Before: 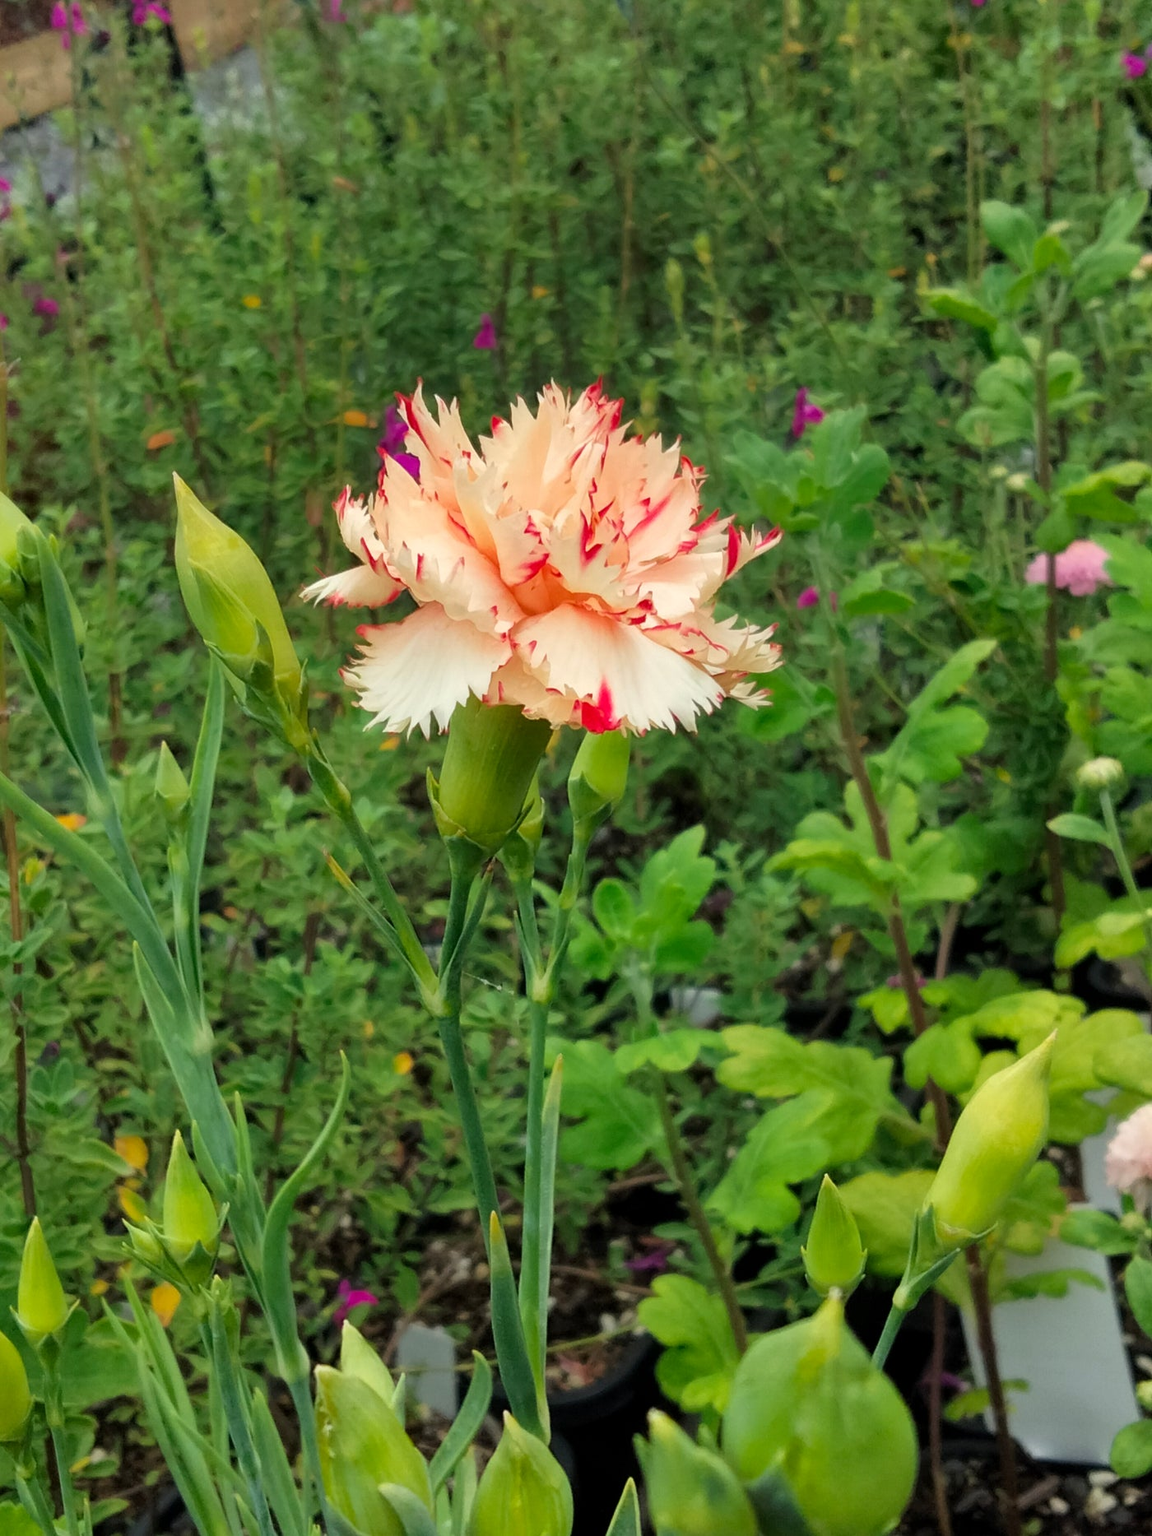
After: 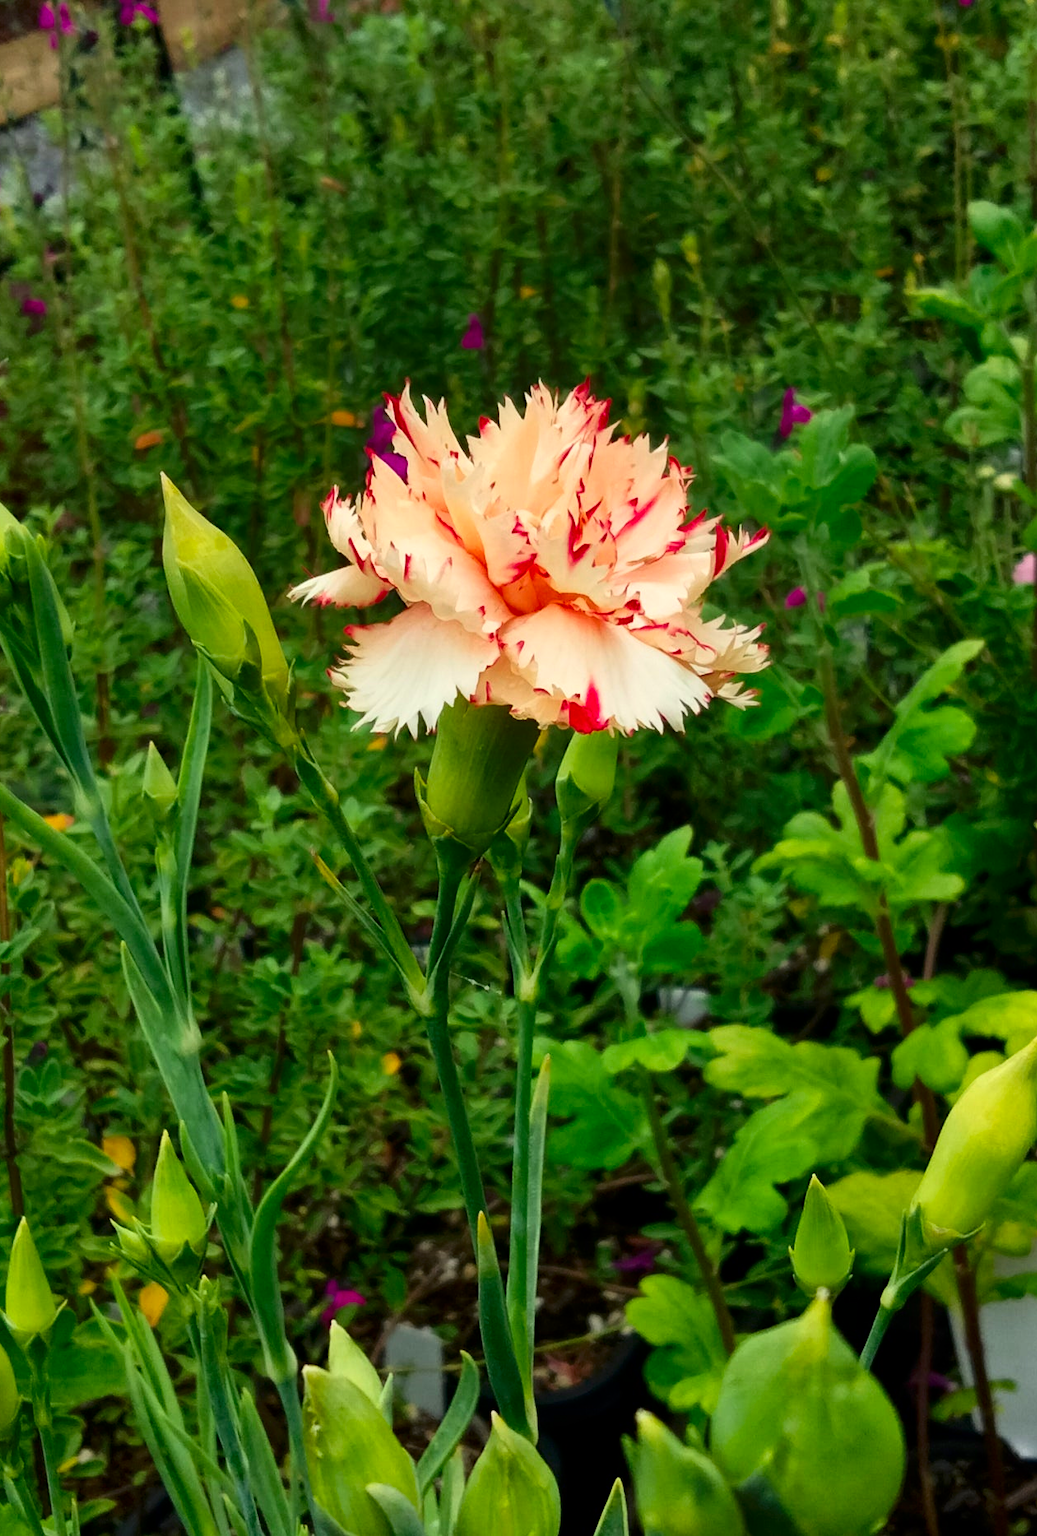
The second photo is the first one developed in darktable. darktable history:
crop and rotate: left 1.088%, right 8.807%
contrast brightness saturation: contrast 0.19, brightness -0.11, saturation 0.21
